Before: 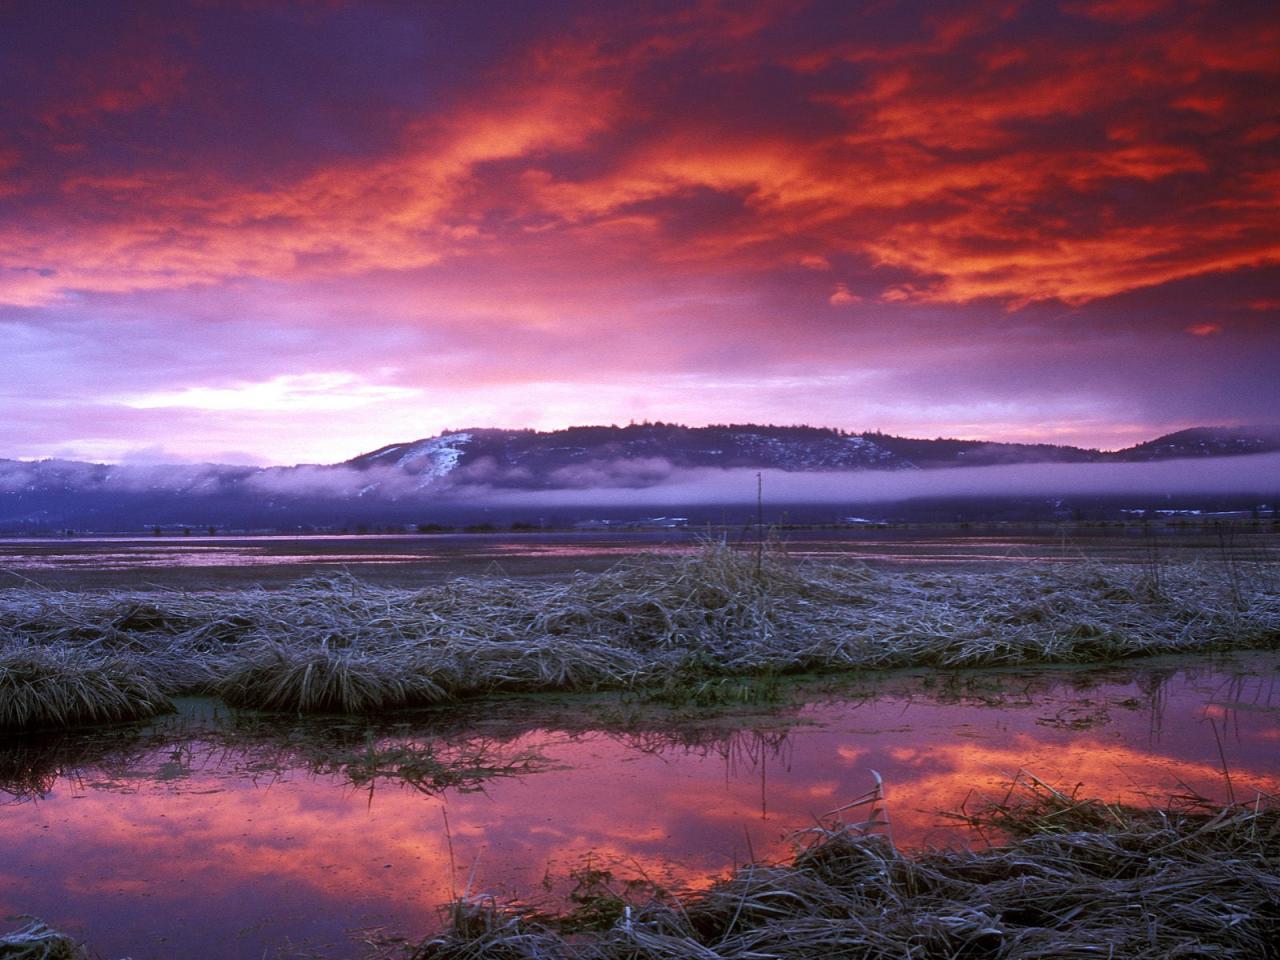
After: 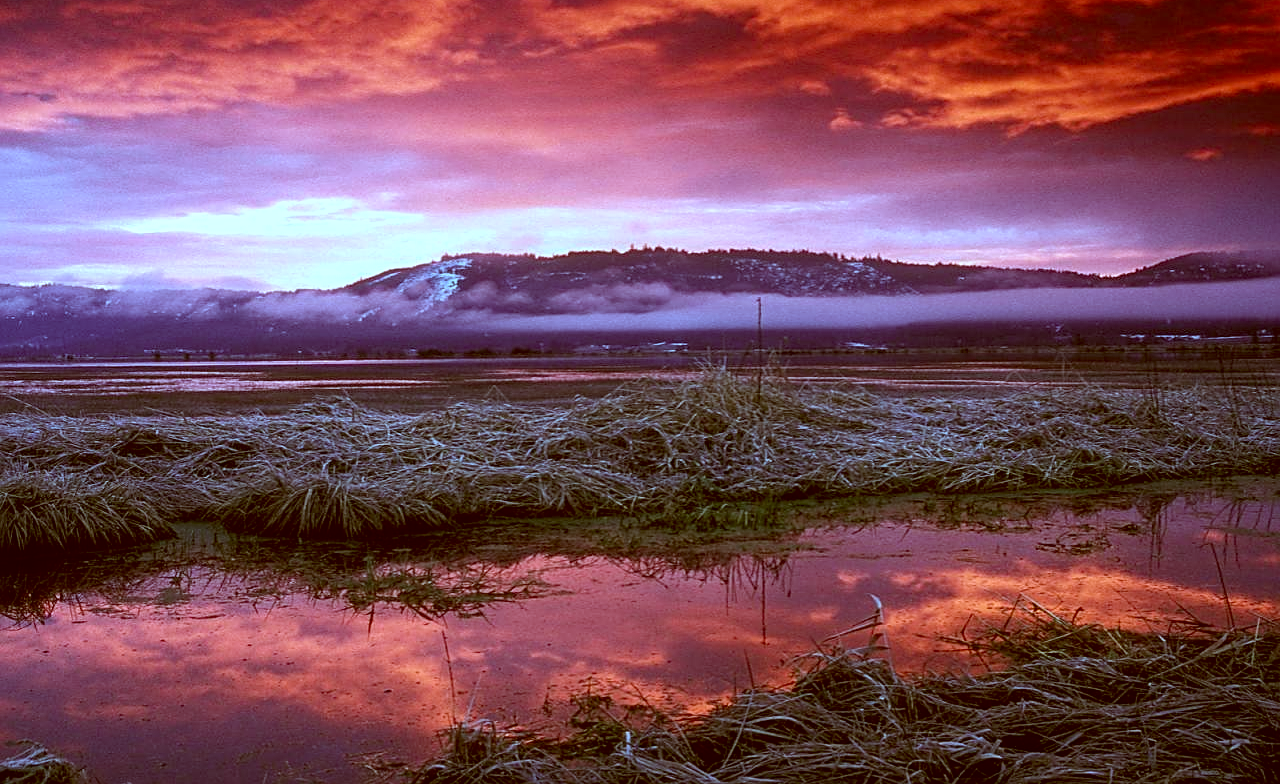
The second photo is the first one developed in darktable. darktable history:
sharpen: on, module defaults
local contrast: on, module defaults
haze removal: adaptive false
color correction: highlights a* -14.35, highlights b* -16.38, shadows a* 10.5, shadows b* 29.19
crop and rotate: top 18.314%
